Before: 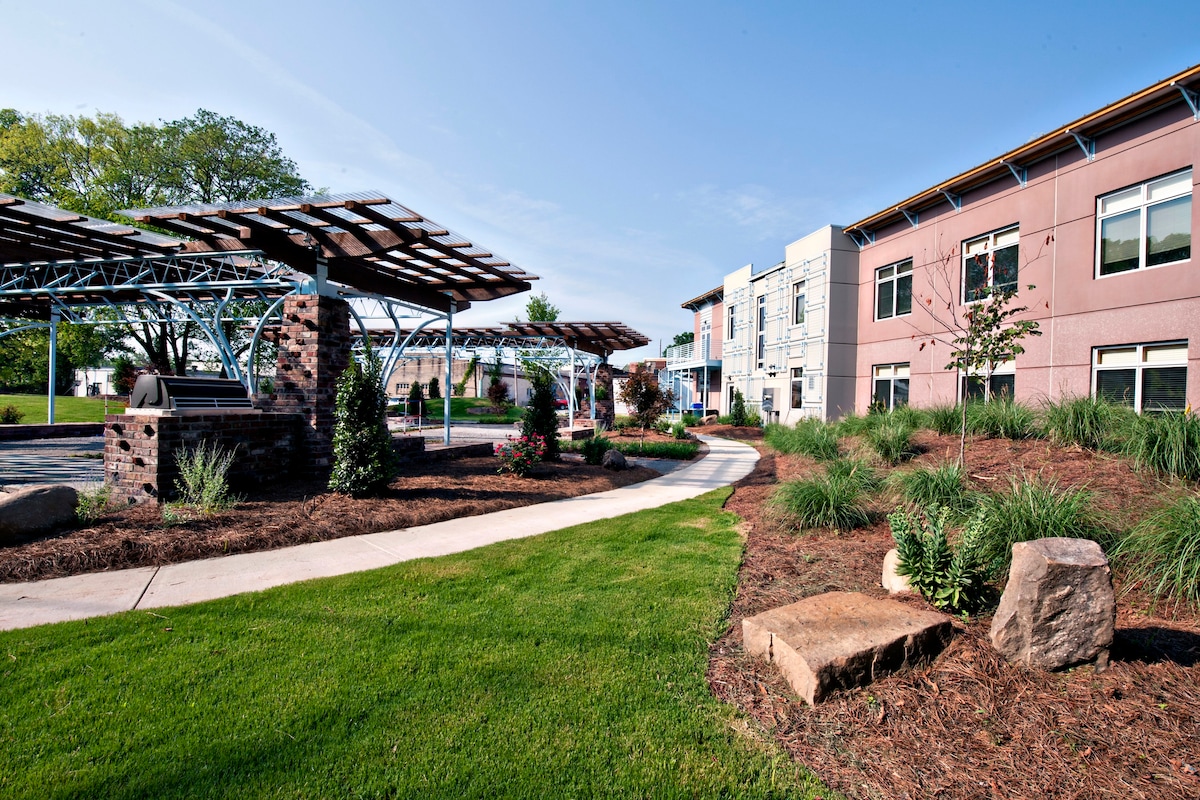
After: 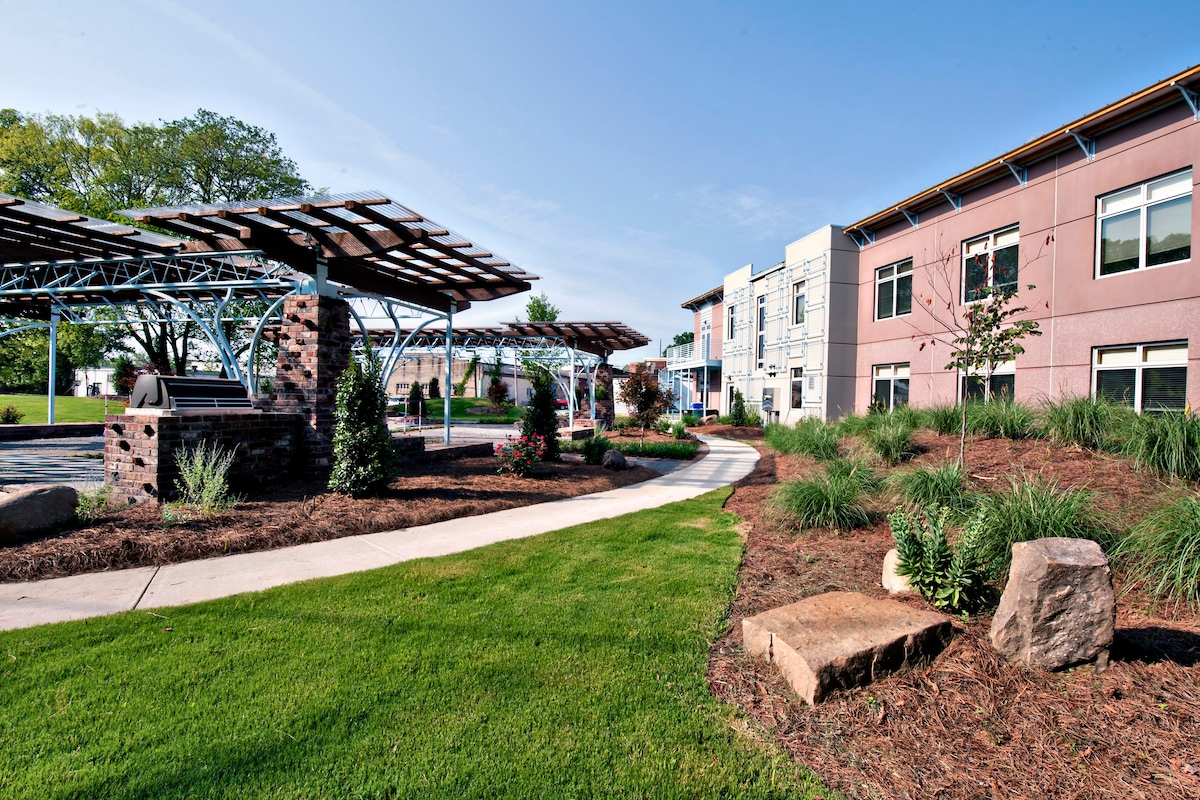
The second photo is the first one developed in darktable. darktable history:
shadows and highlights: shadows 76.79, highlights -24.75, soften with gaussian
